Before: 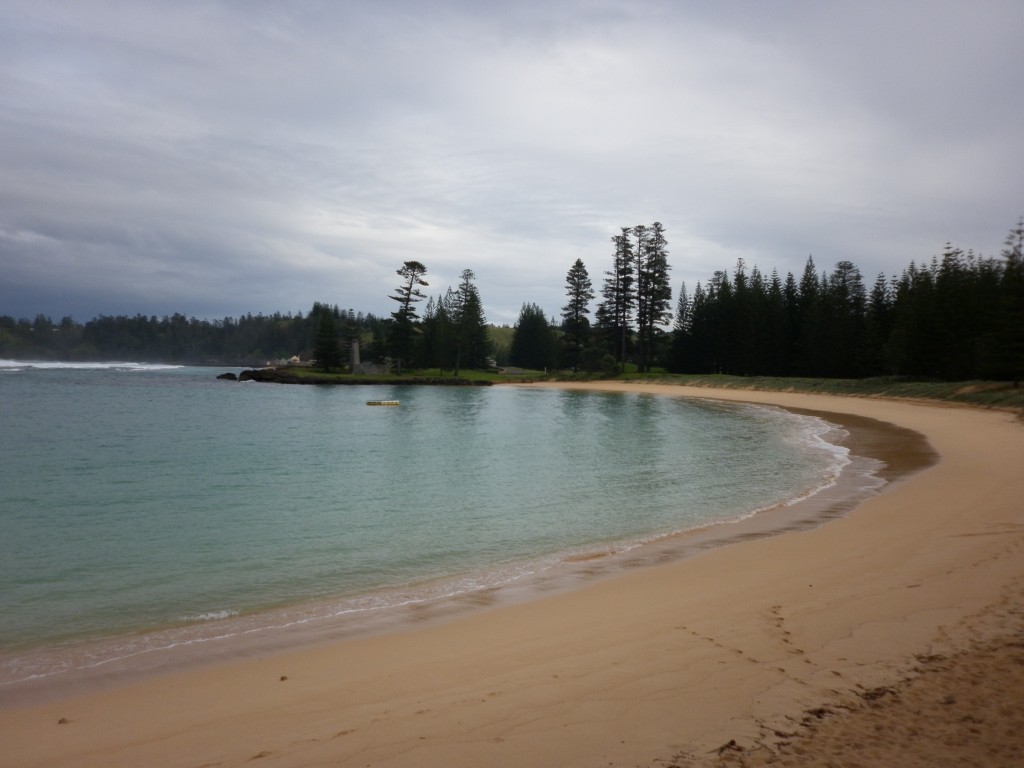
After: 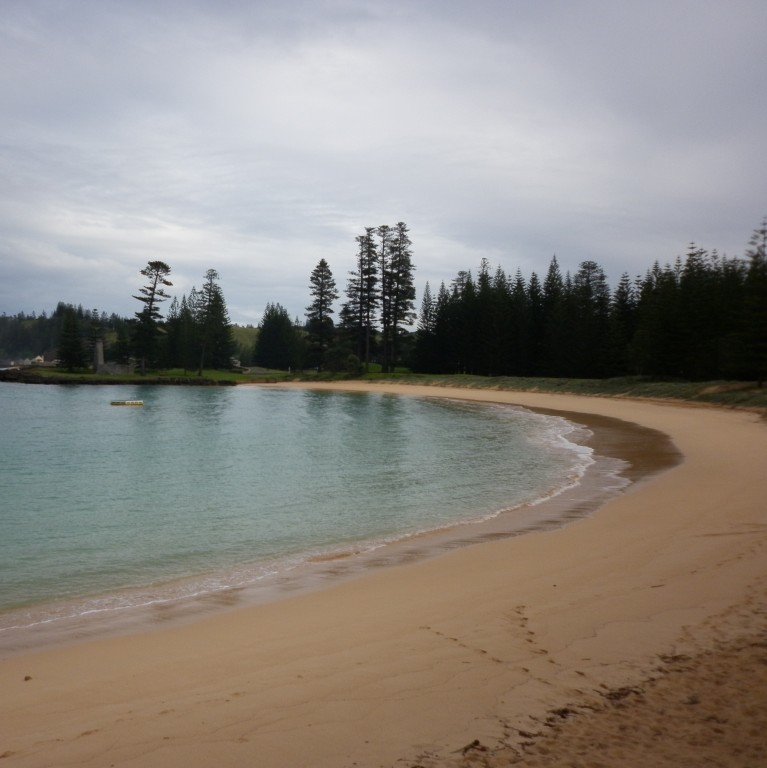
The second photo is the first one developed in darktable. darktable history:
crop and rotate: left 25.058%
